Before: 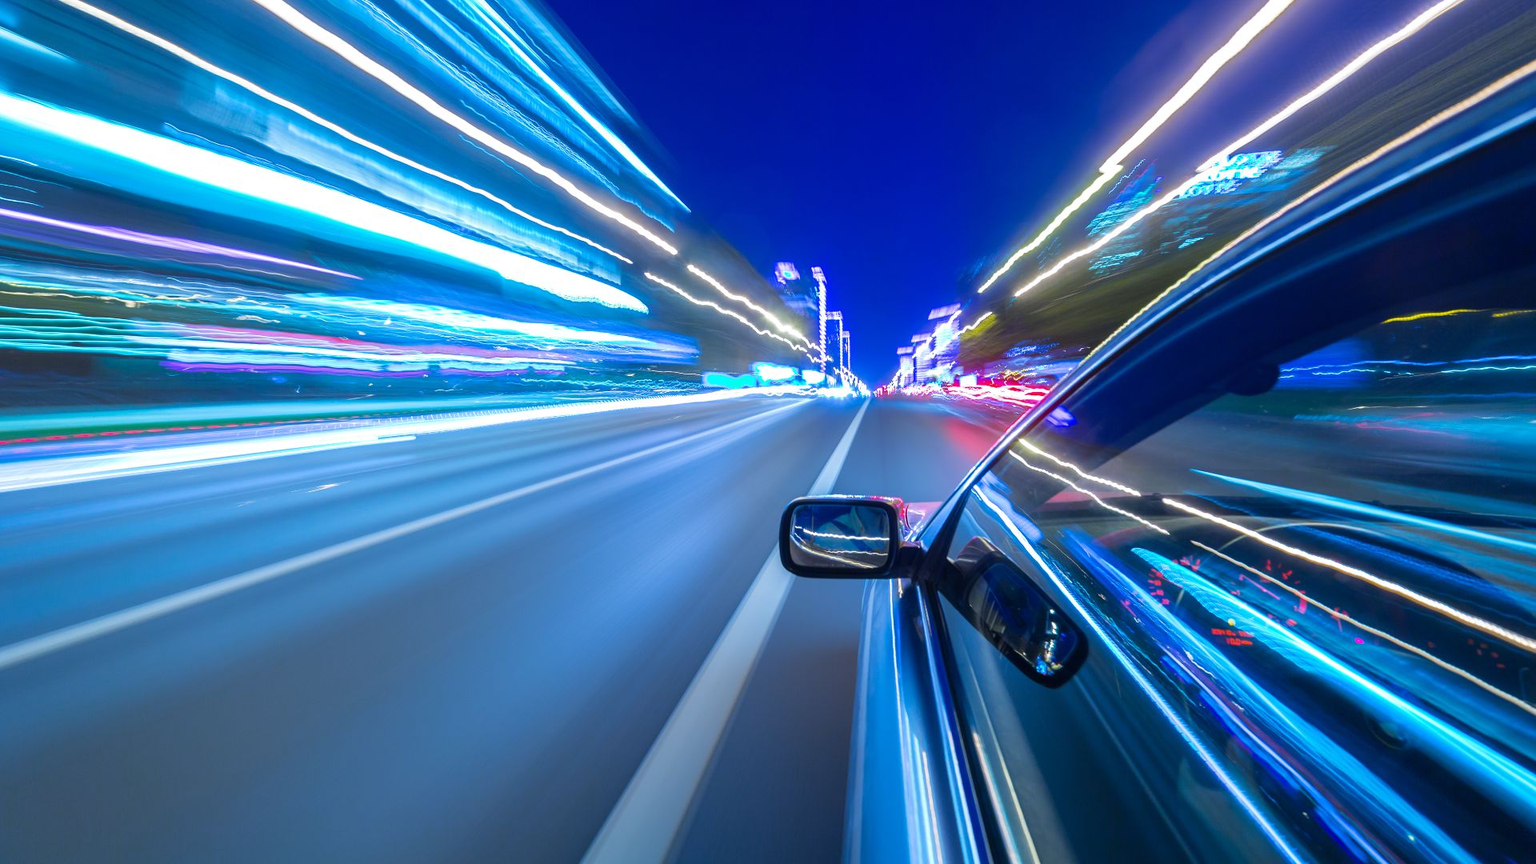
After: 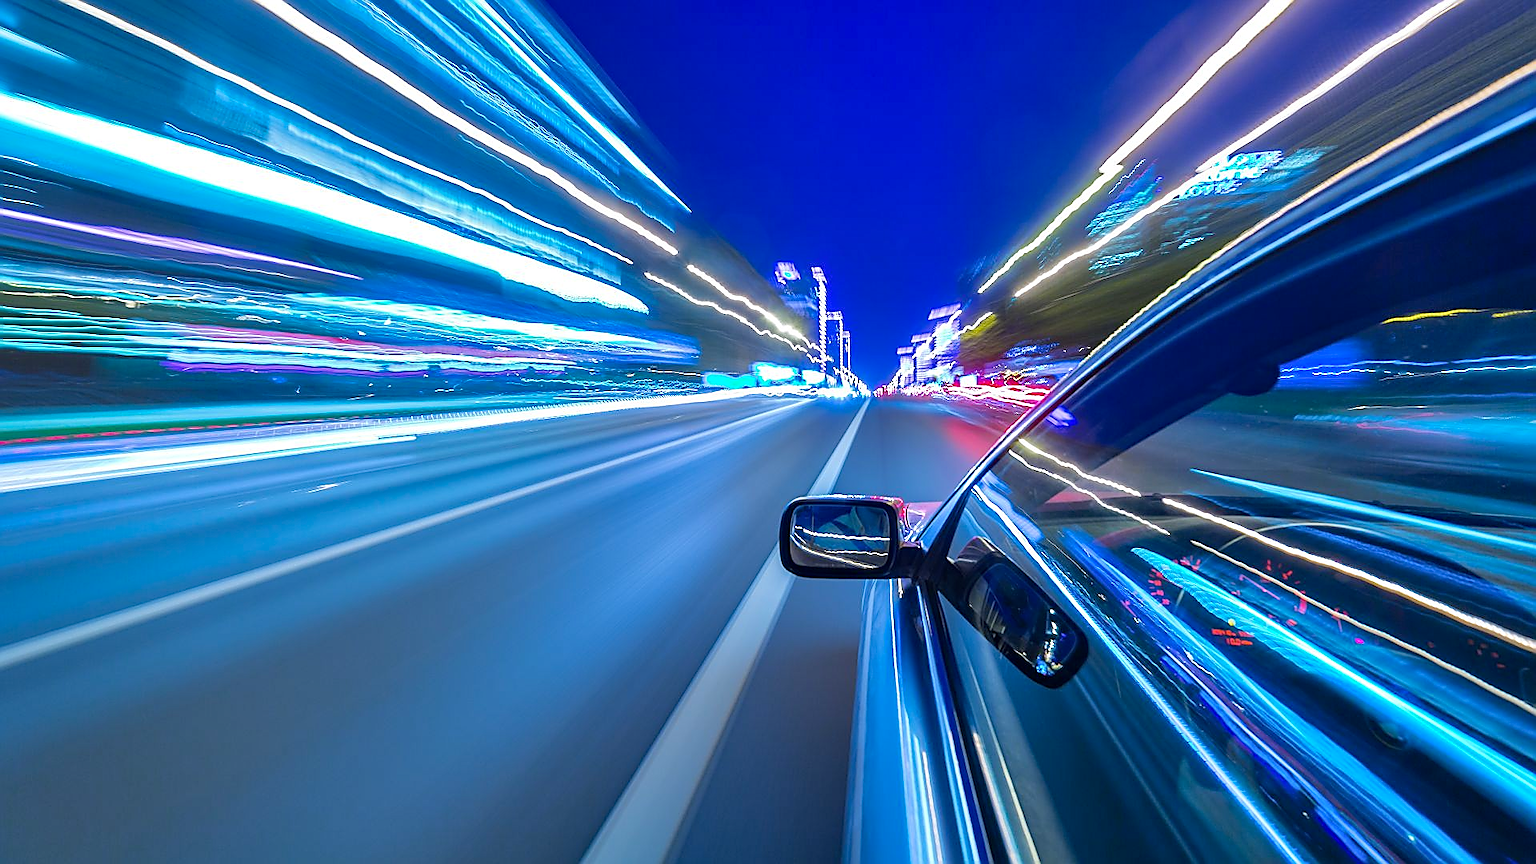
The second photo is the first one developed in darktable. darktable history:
shadows and highlights: white point adjustment 0.165, highlights -69.22, soften with gaussian
sharpen: radius 1.409, amount 1.259, threshold 0.606
haze removal: compatibility mode true
